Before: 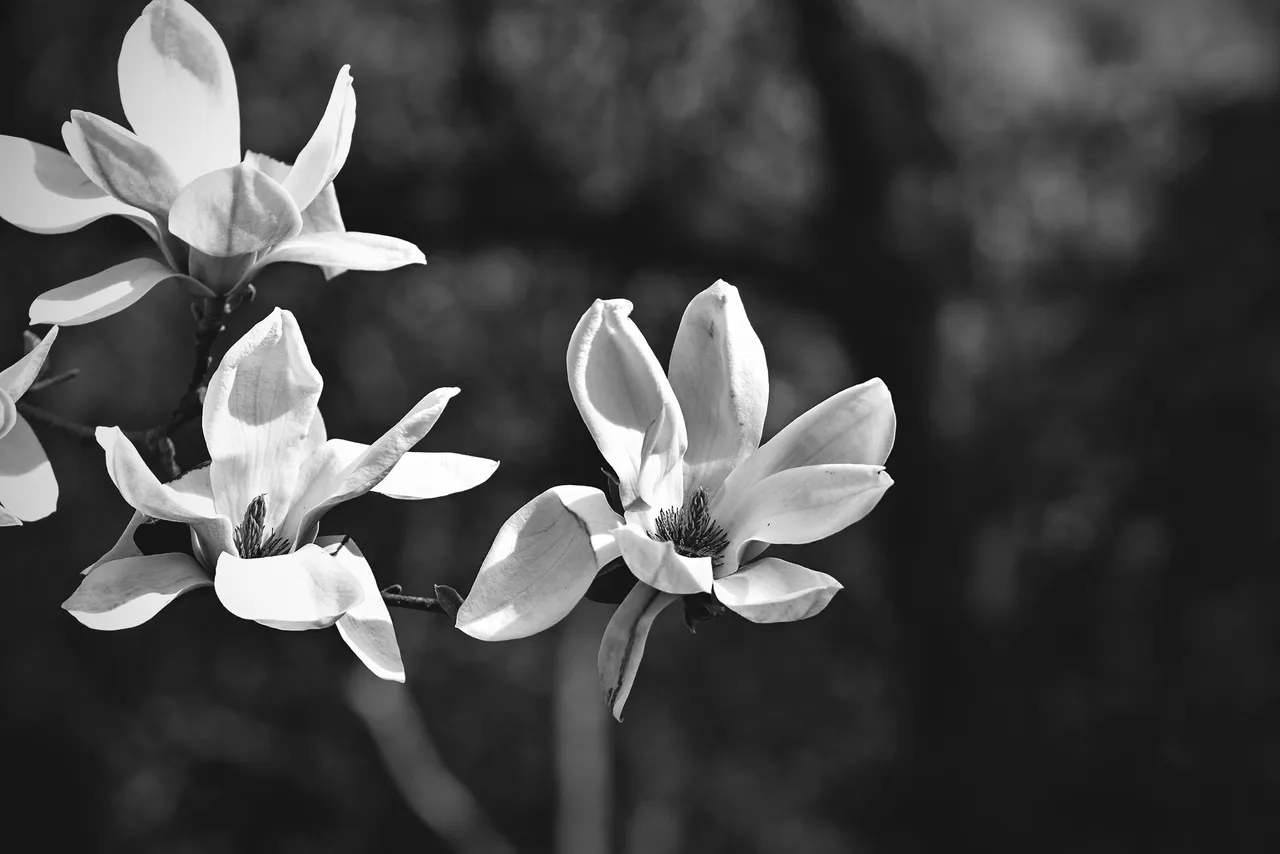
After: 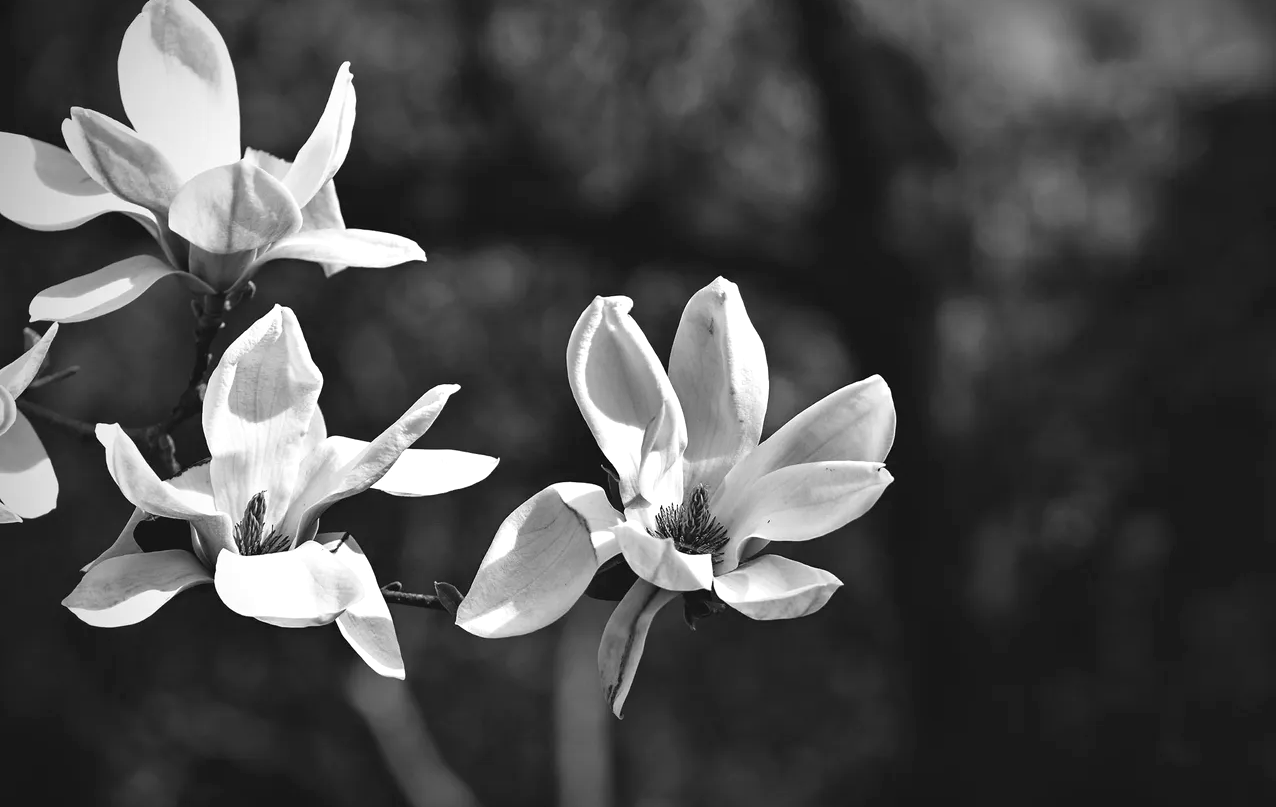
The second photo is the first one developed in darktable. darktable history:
crop: top 0.448%, right 0.264%, bottom 5.045%
monochrome: on, module defaults
exposure: exposure 0.131 EV, compensate highlight preservation false
